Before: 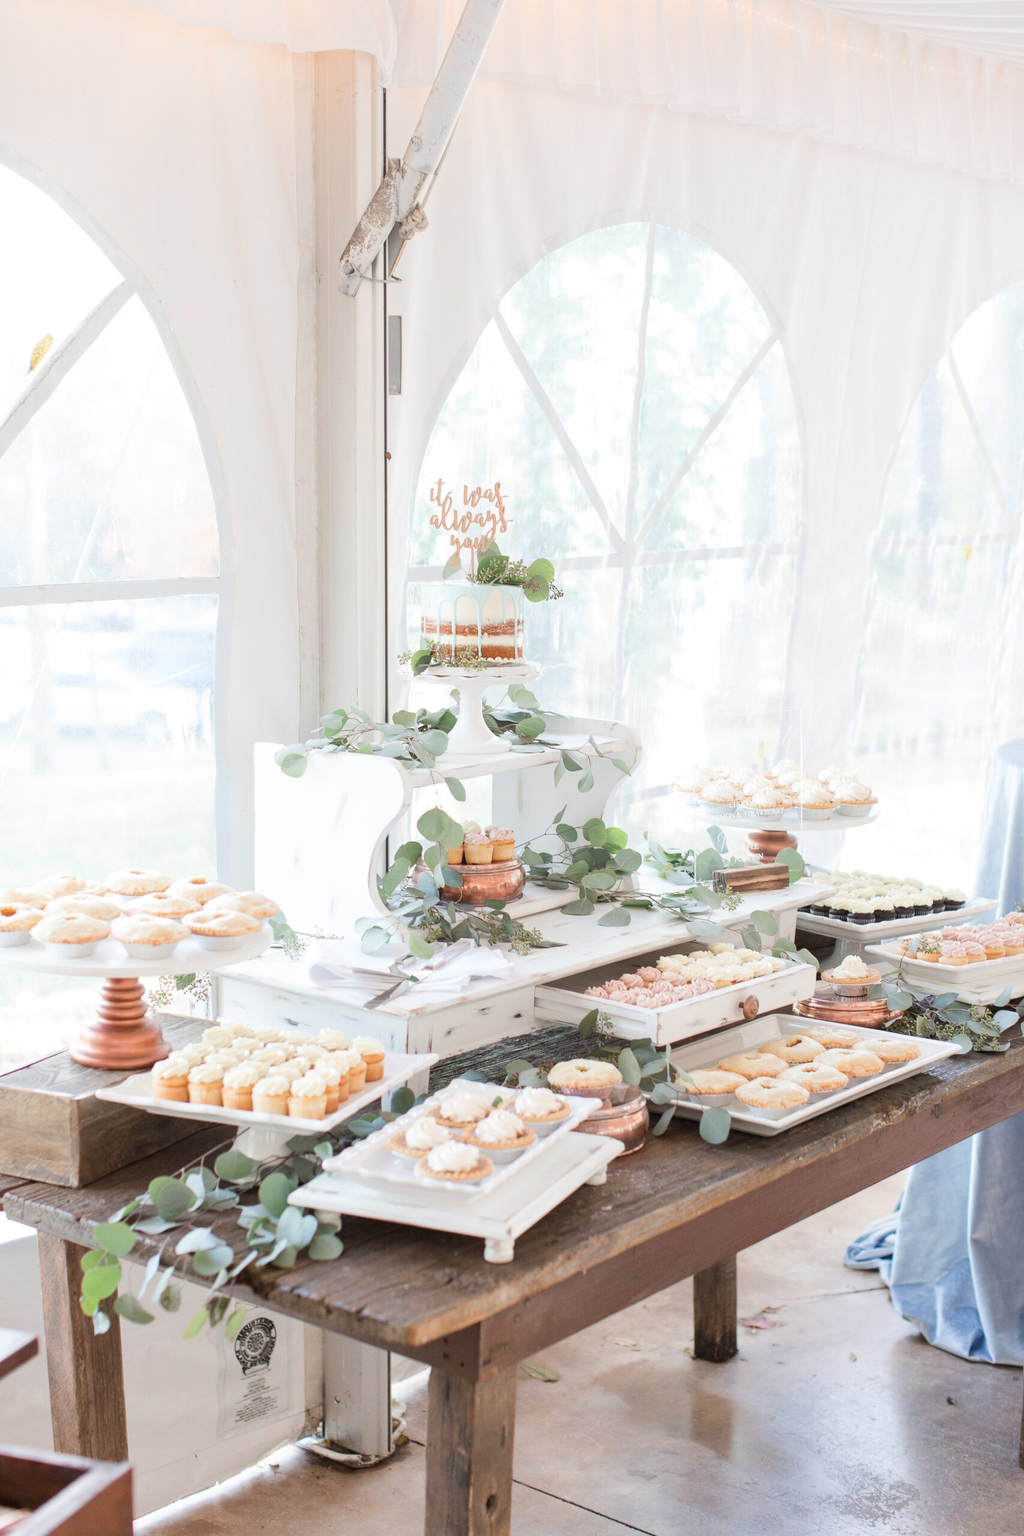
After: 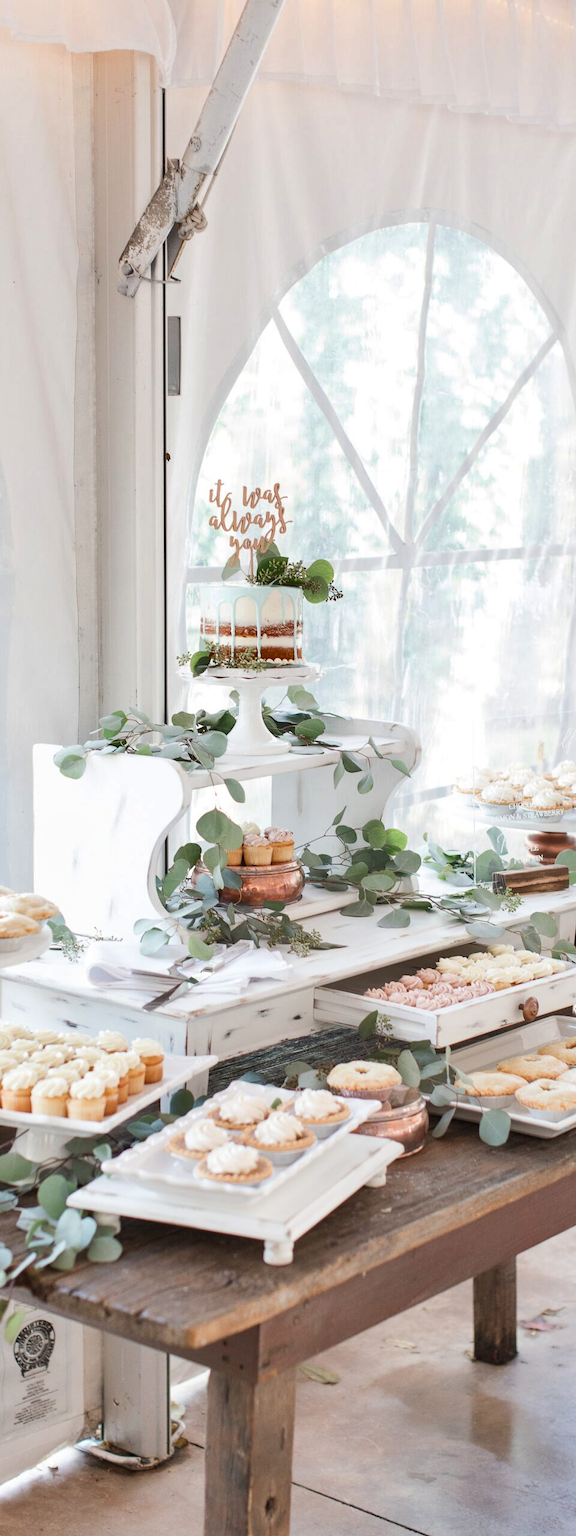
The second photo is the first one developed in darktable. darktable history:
crop: left 21.674%, right 22.086%
shadows and highlights: soften with gaussian
